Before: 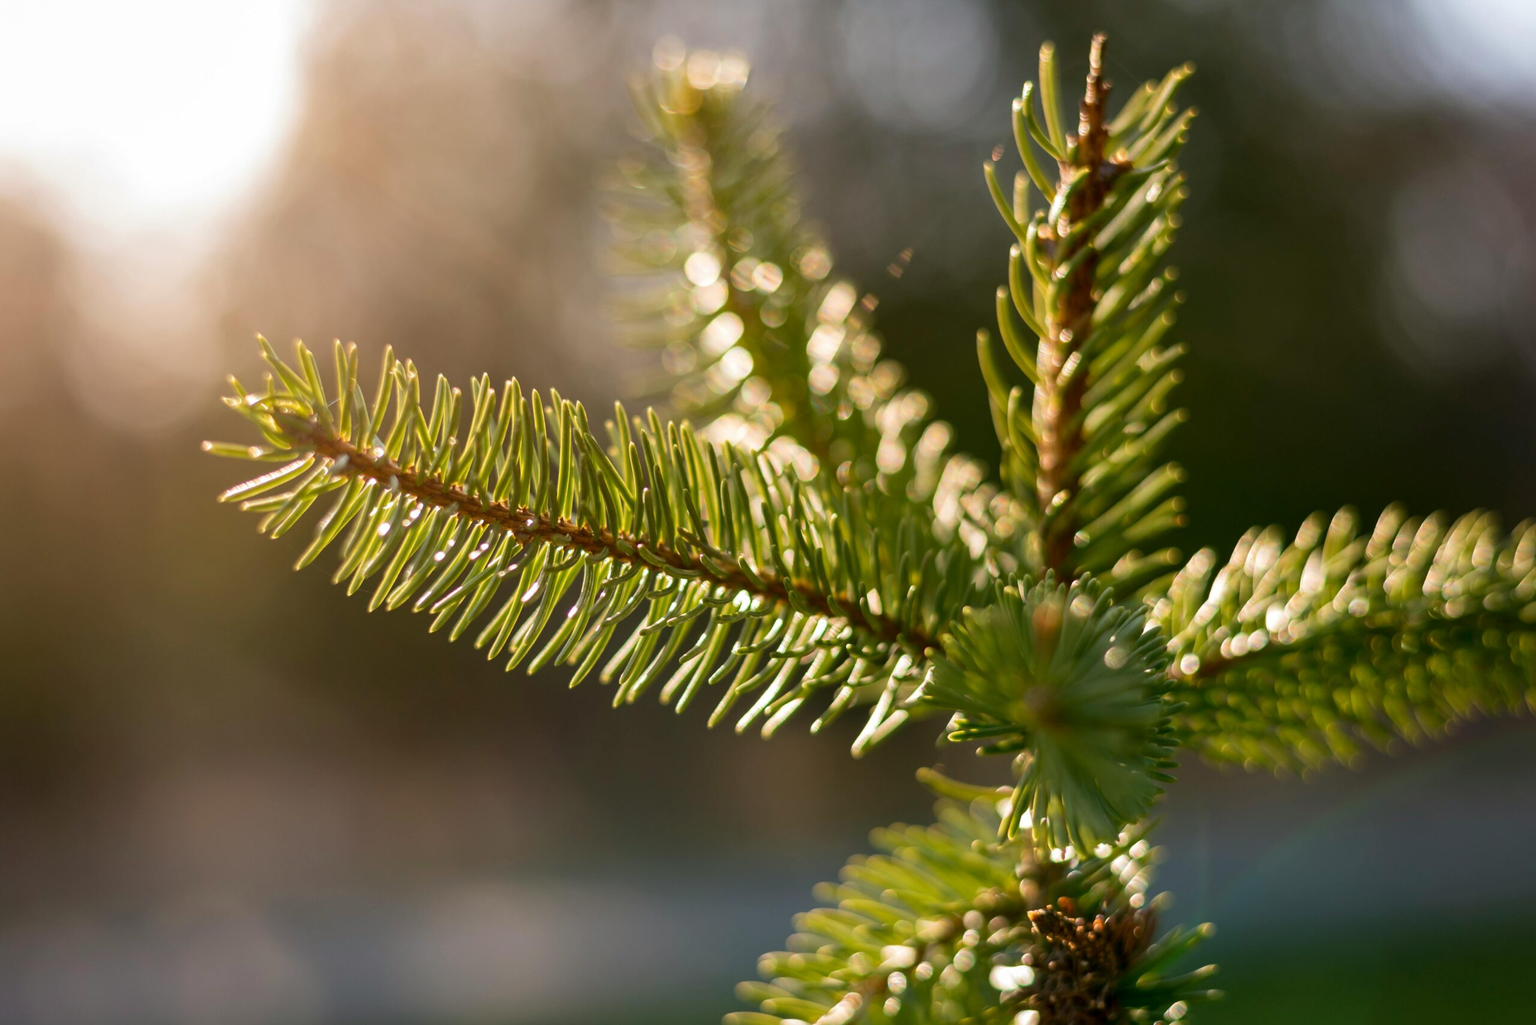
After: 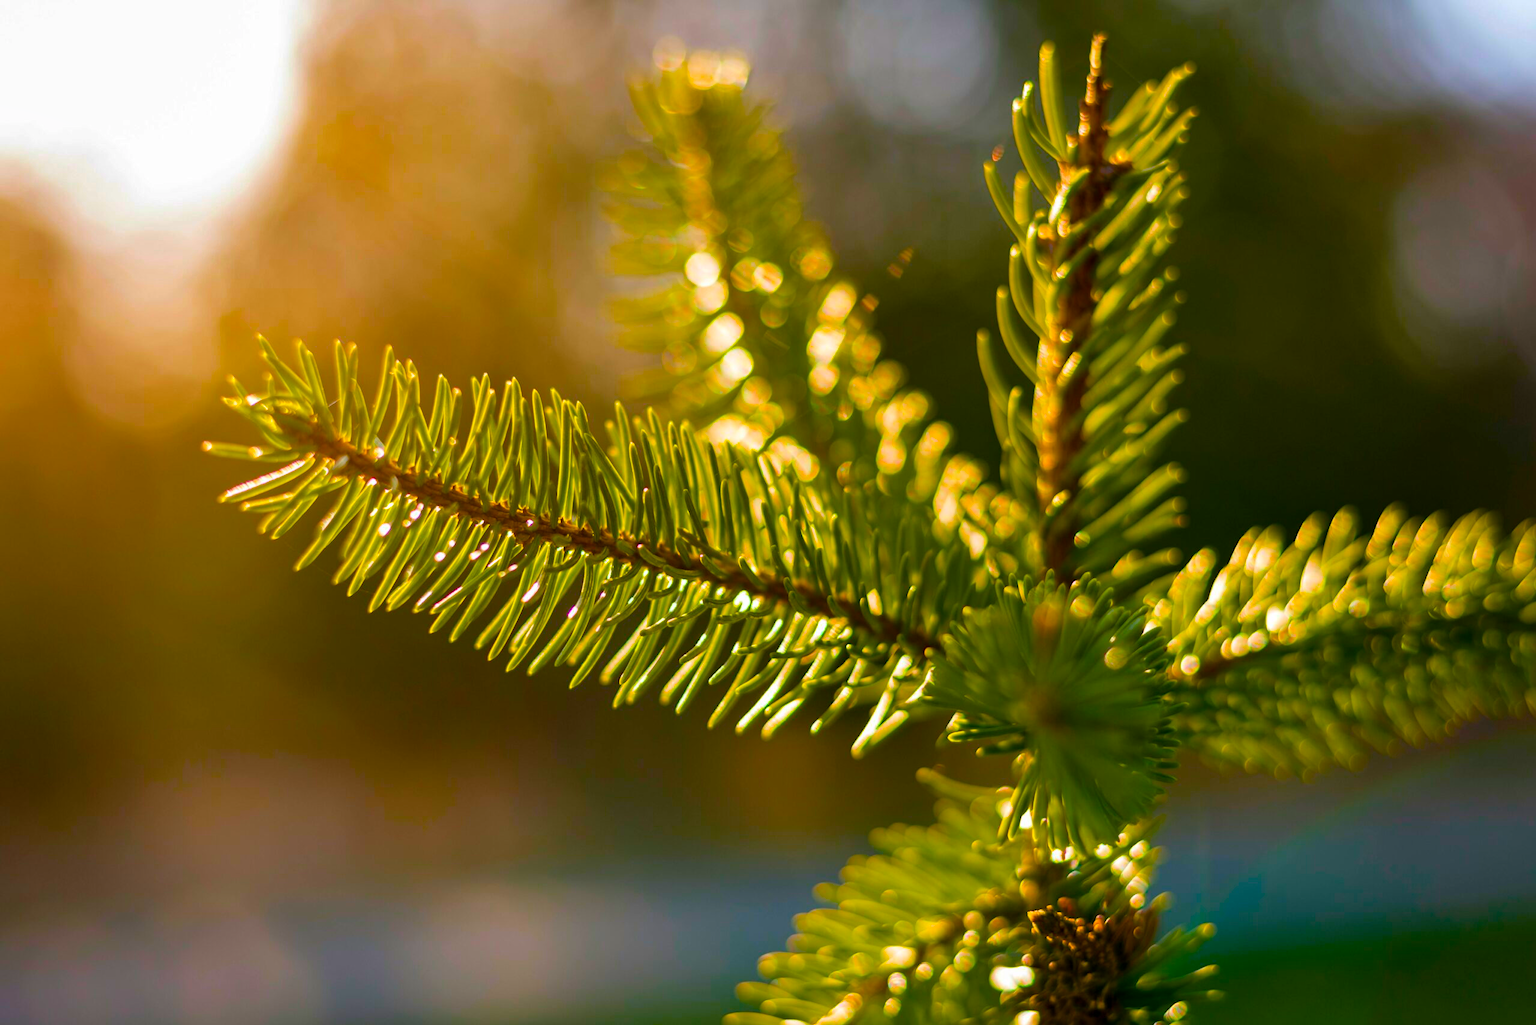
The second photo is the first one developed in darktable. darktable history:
shadows and highlights: shadows 22.7, highlights -48.71, soften with gaussian
color balance rgb: linear chroma grading › global chroma 42%, perceptual saturation grading › global saturation 42%, global vibrance 33%
